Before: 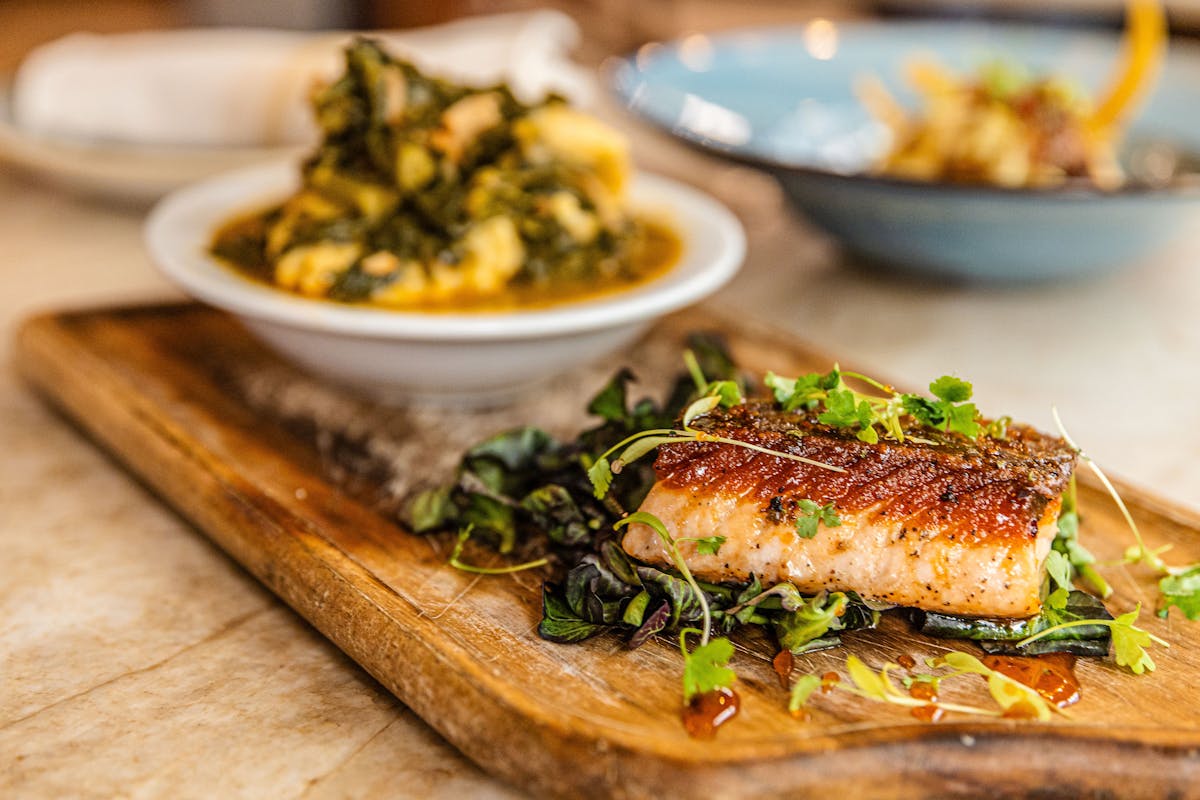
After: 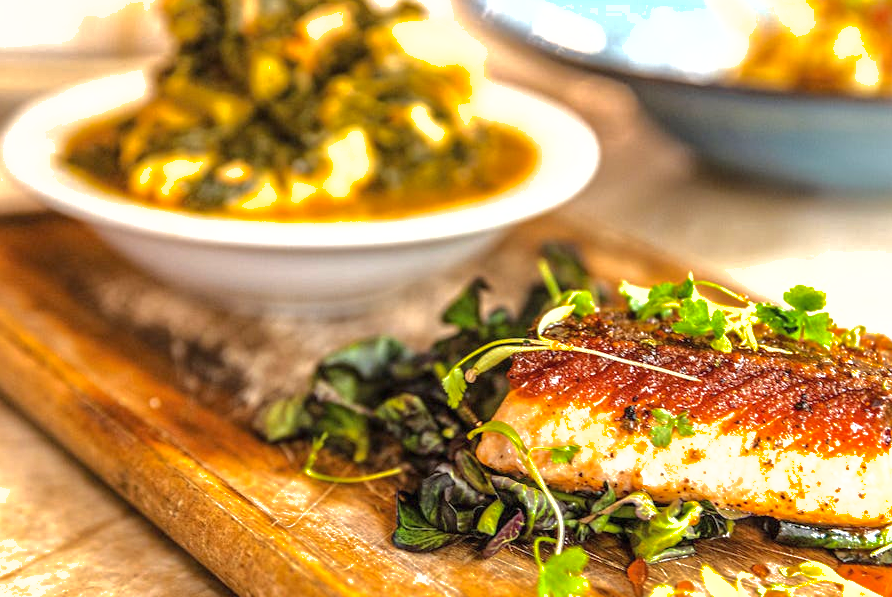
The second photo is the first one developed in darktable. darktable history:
exposure: black level correction 0, exposure 0.947 EV, compensate exposure bias true, compensate highlight preservation false
crop and rotate: left 12.232%, top 11.456%, right 13.394%, bottom 13.828%
shadows and highlights: shadows 39.38, highlights -59.9
